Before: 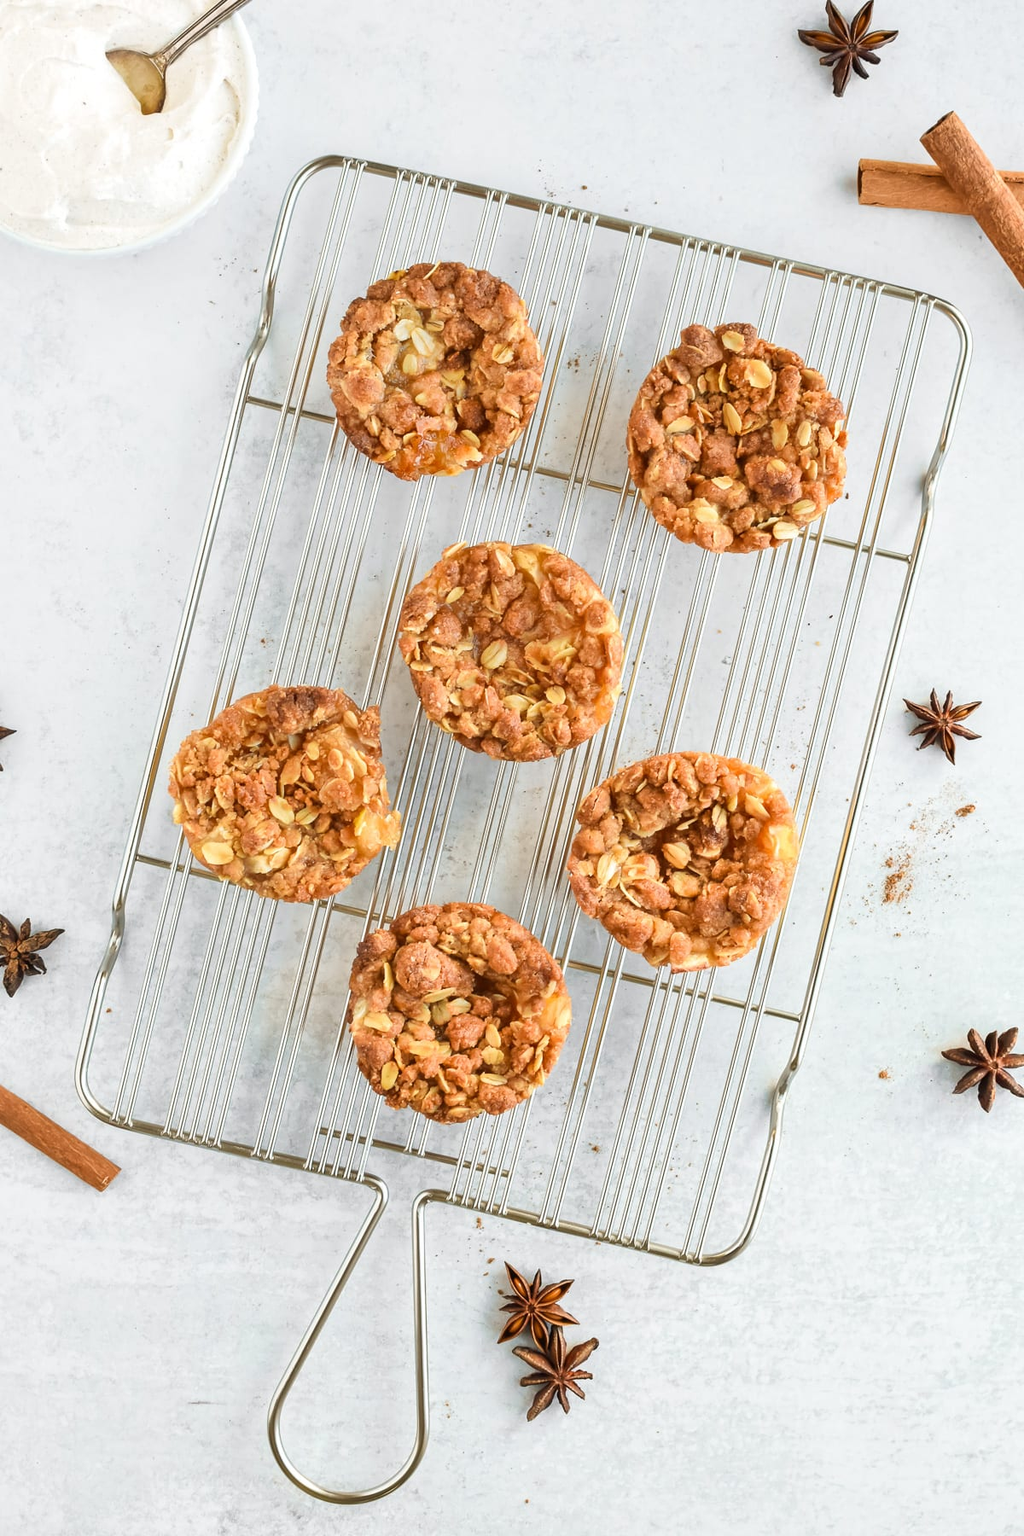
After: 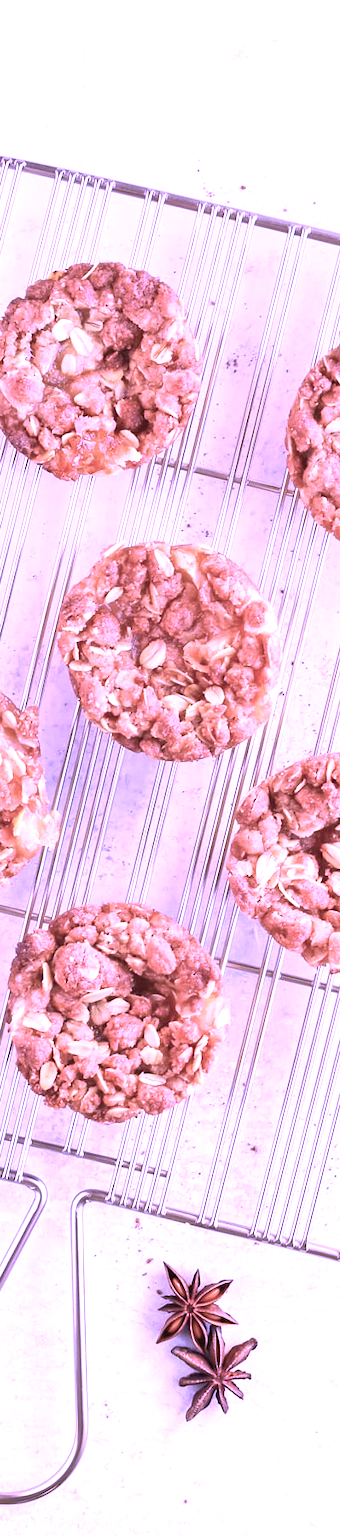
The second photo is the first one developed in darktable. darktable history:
exposure: black level correction 0, exposure 0.7 EV, compensate exposure bias true, compensate highlight preservation false
color calibration: illuminant custom, x 0.379, y 0.481, temperature 4443.07 K
color balance: input saturation 80.07%
crop: left 33.36%, right 33.36%
